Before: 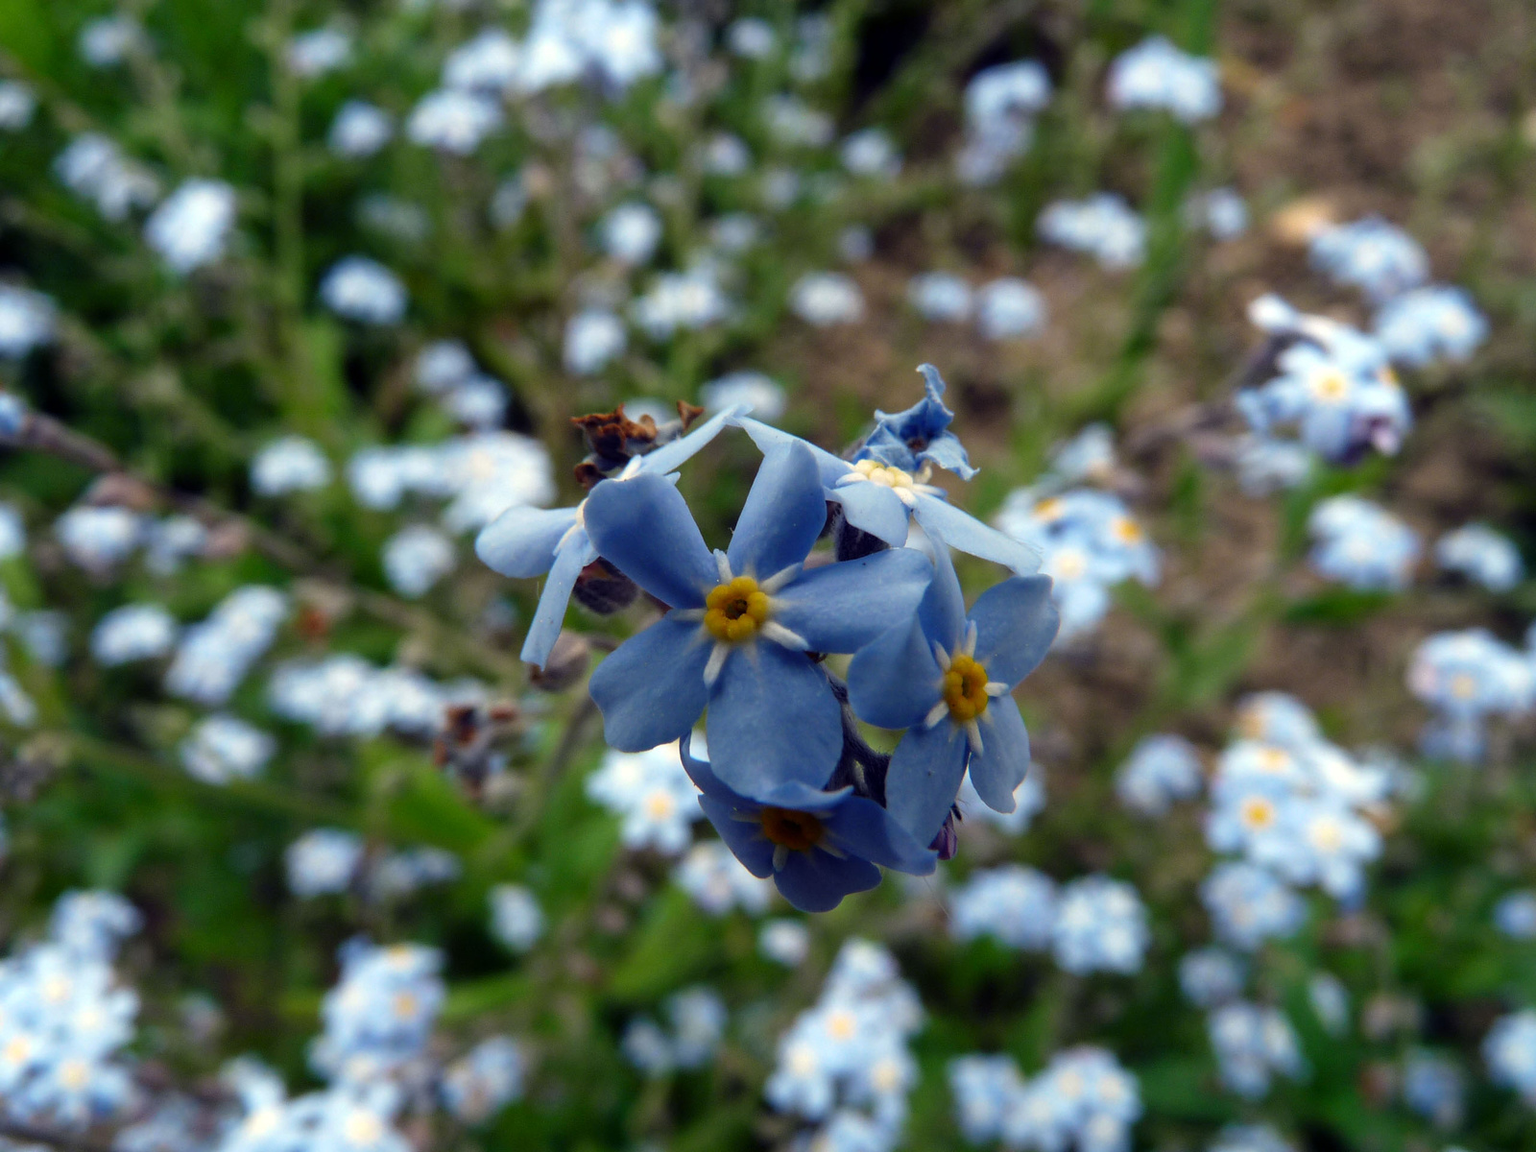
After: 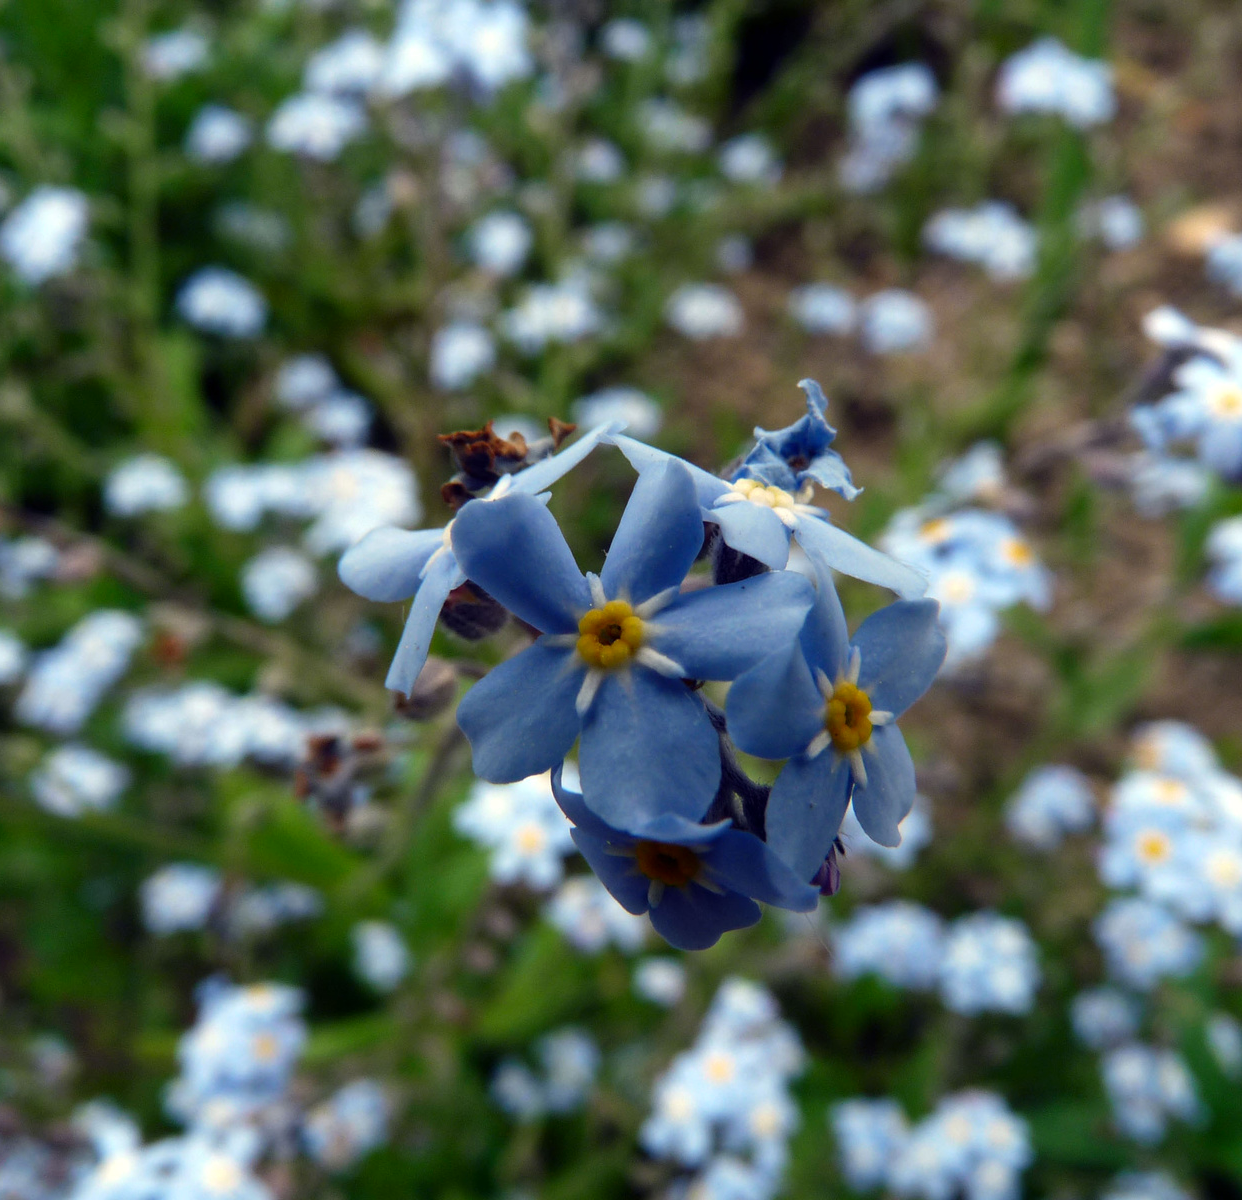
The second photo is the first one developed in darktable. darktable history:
tone equalizer: edges refinement/feathering 500, mask exposure compensation -1.57 EV, preserve details no
crop: left 9.847%, right 12.516%
exposure: compensate highlight preservation false
contrast brightness saturation: contrast 0.076, saturation 0.017
